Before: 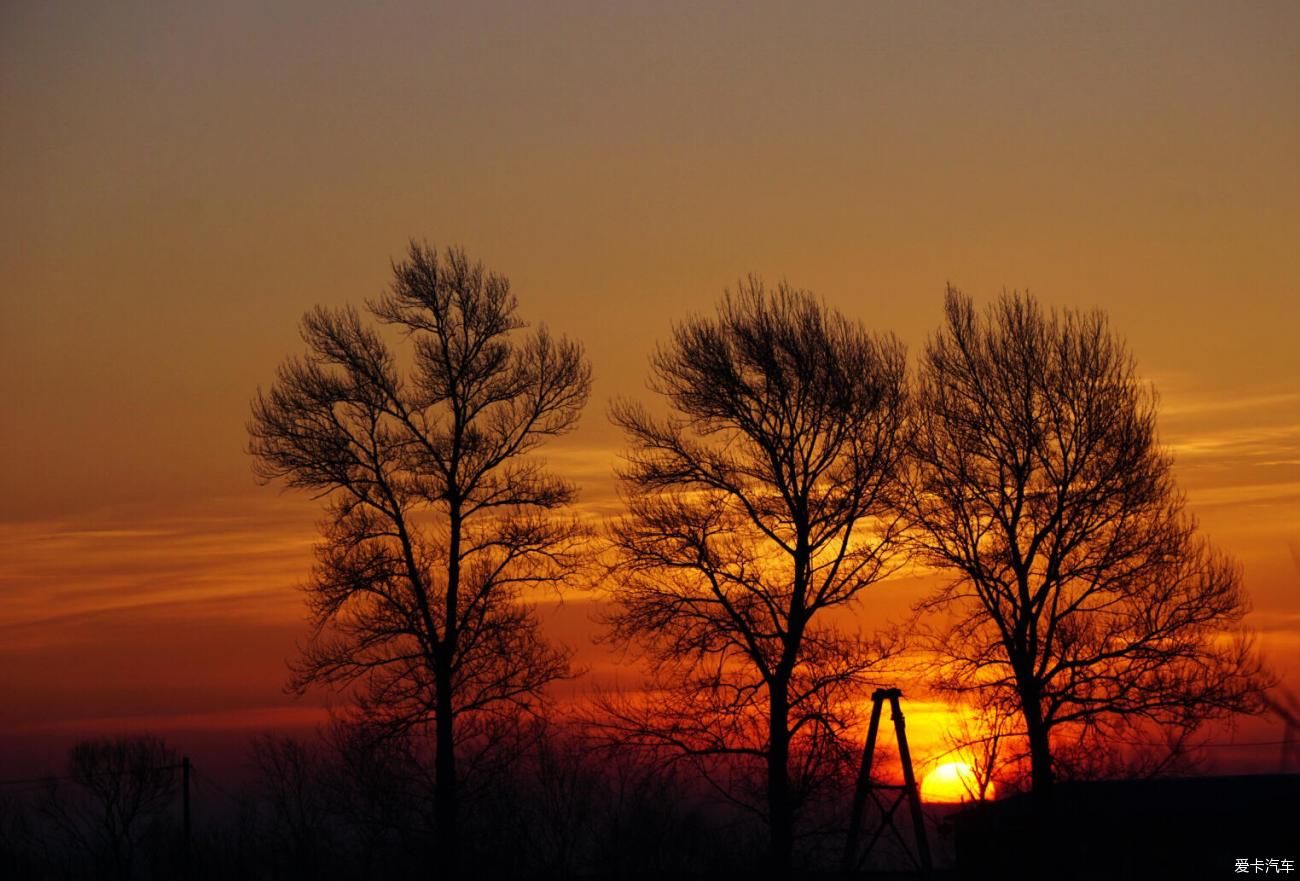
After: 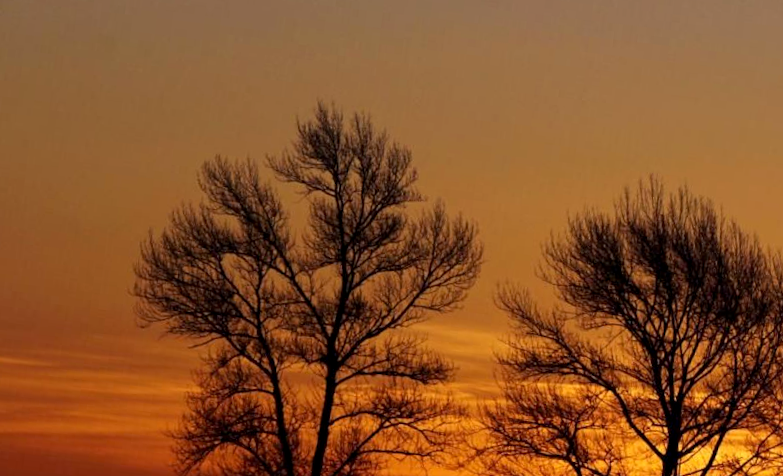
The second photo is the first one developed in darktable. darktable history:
exposure: black level correction 0.002, exposure 0.149 EV, compensate exposure bias true, compensate highlight preservation false
crop and rotate: angle -6.7°, left 2.234%, top 6.612%, right 27.576%, bottom 30.305%
